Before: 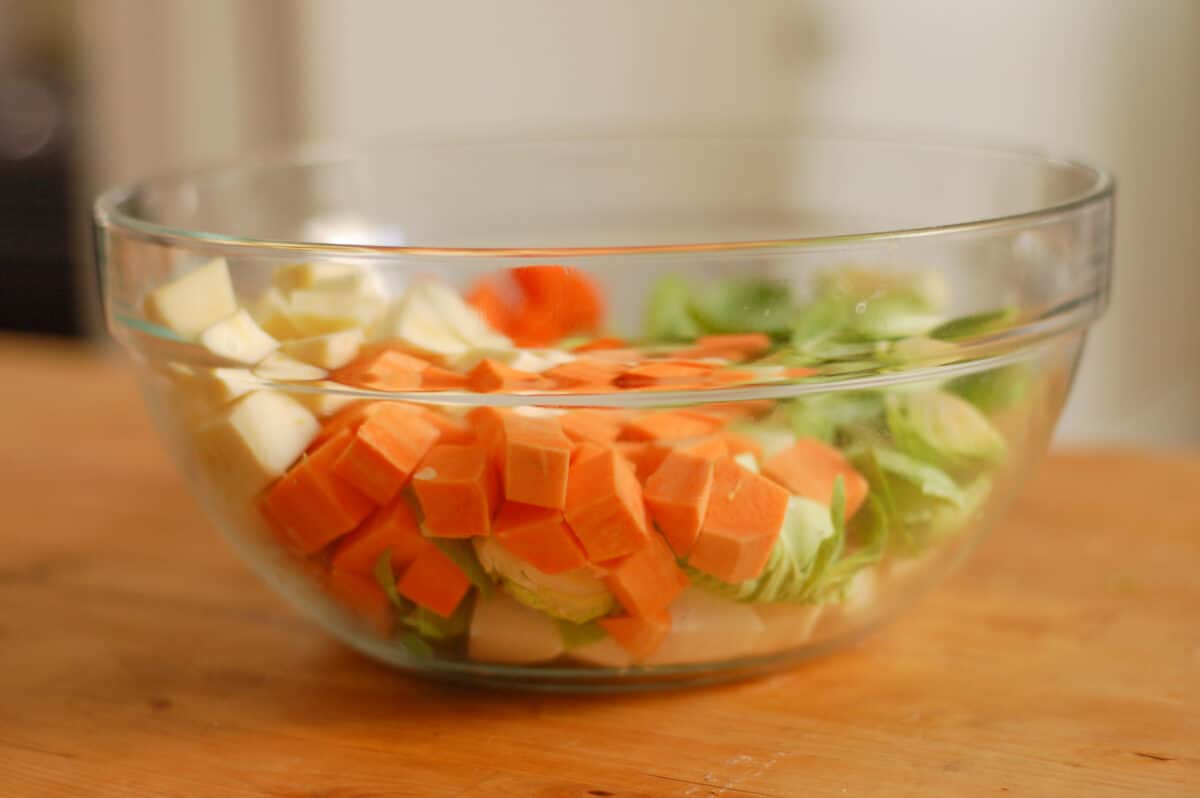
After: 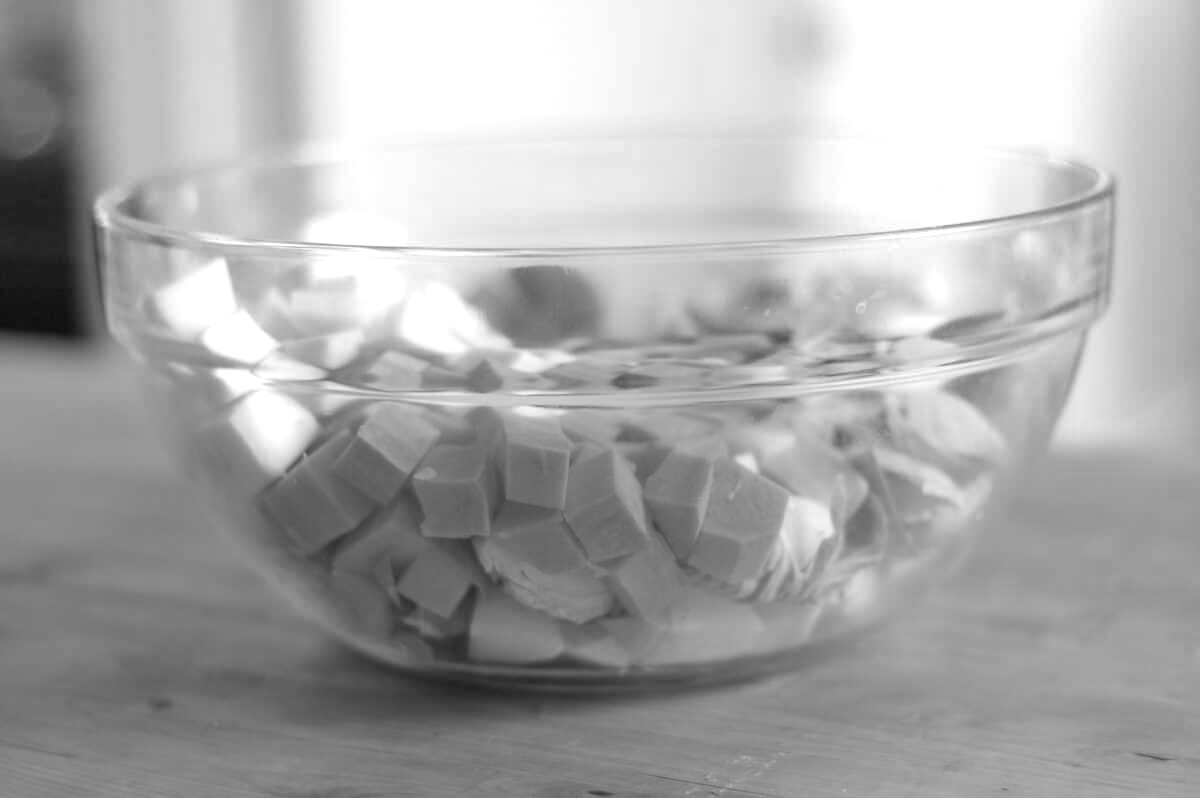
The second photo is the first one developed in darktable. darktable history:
monochrome: size 1
color balance rgb: shadows lift › chroma 6.43%, shadows lift › hue 305.74°, highlights gain › chroma 2.43%, highlights gain › hue 35.74°, global offset › chroma 0.28%, global offset › hue 320.29°, linear chroma grading › global chroma 5.5%, perceptual saturation grading › global saturation 30%, contrast 5.15%
exposure: black level correction 0, exposure 0.9 EV, compensate highlight preservation false
